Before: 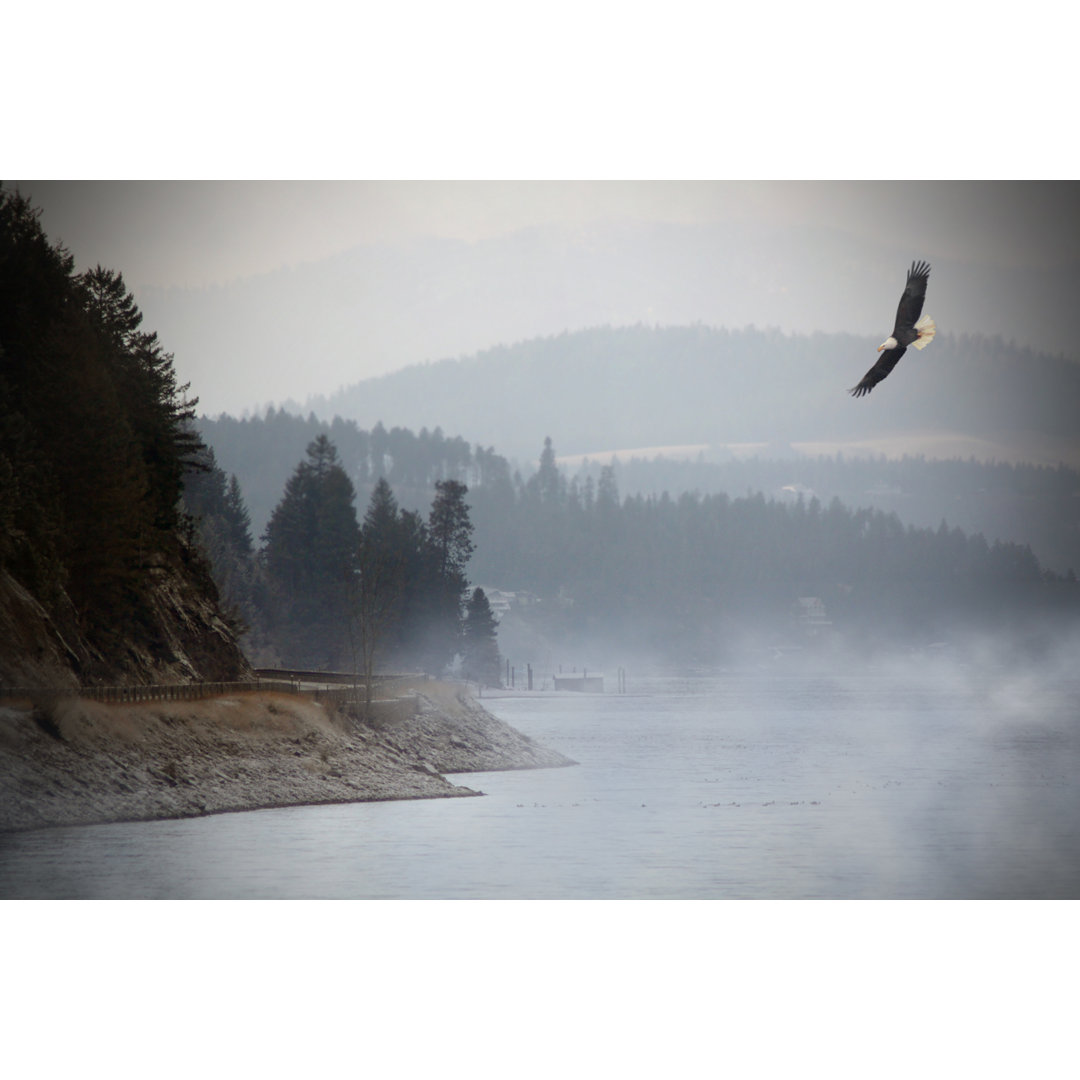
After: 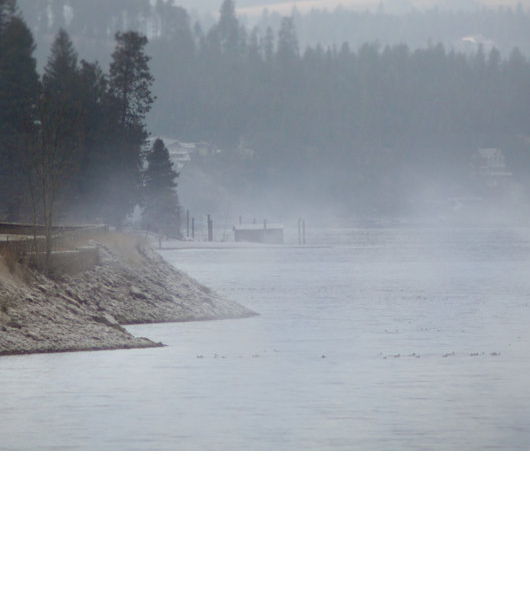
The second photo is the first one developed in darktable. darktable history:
crop: left 29.631%, top 41.665%, right 21.252%, bottom 3.501%
